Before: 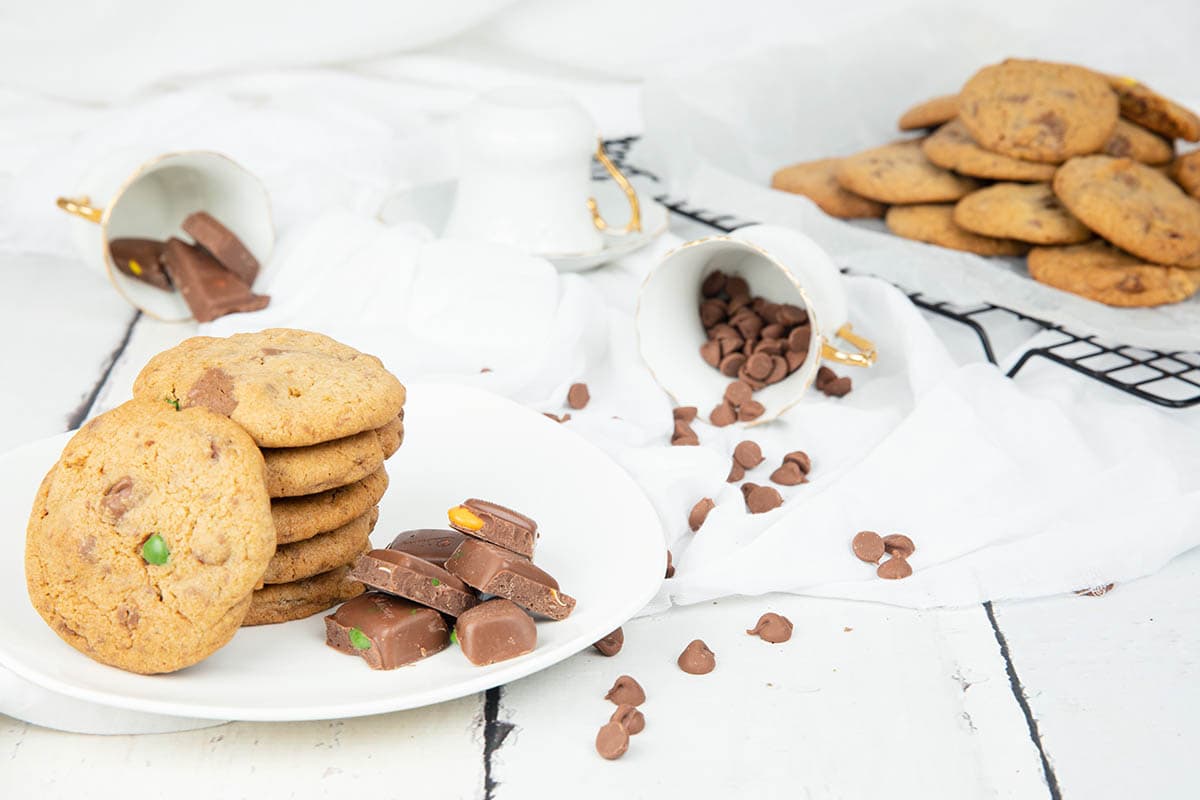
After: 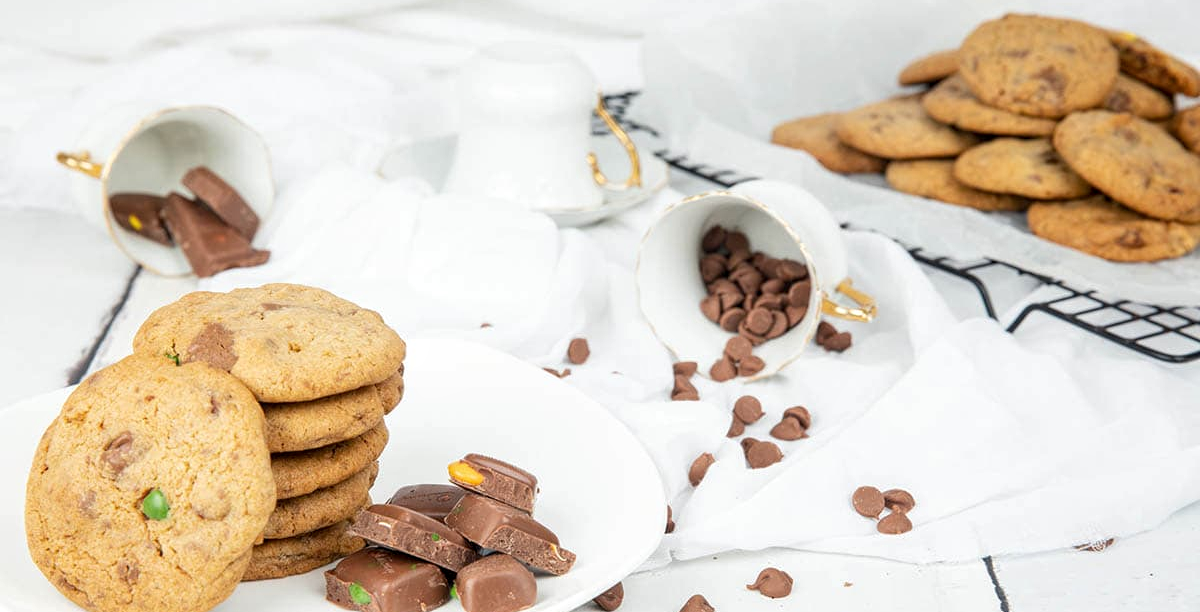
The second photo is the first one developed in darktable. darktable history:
crop: top 5.733%, bottom 17.726%
local contrast: on, module defaults
